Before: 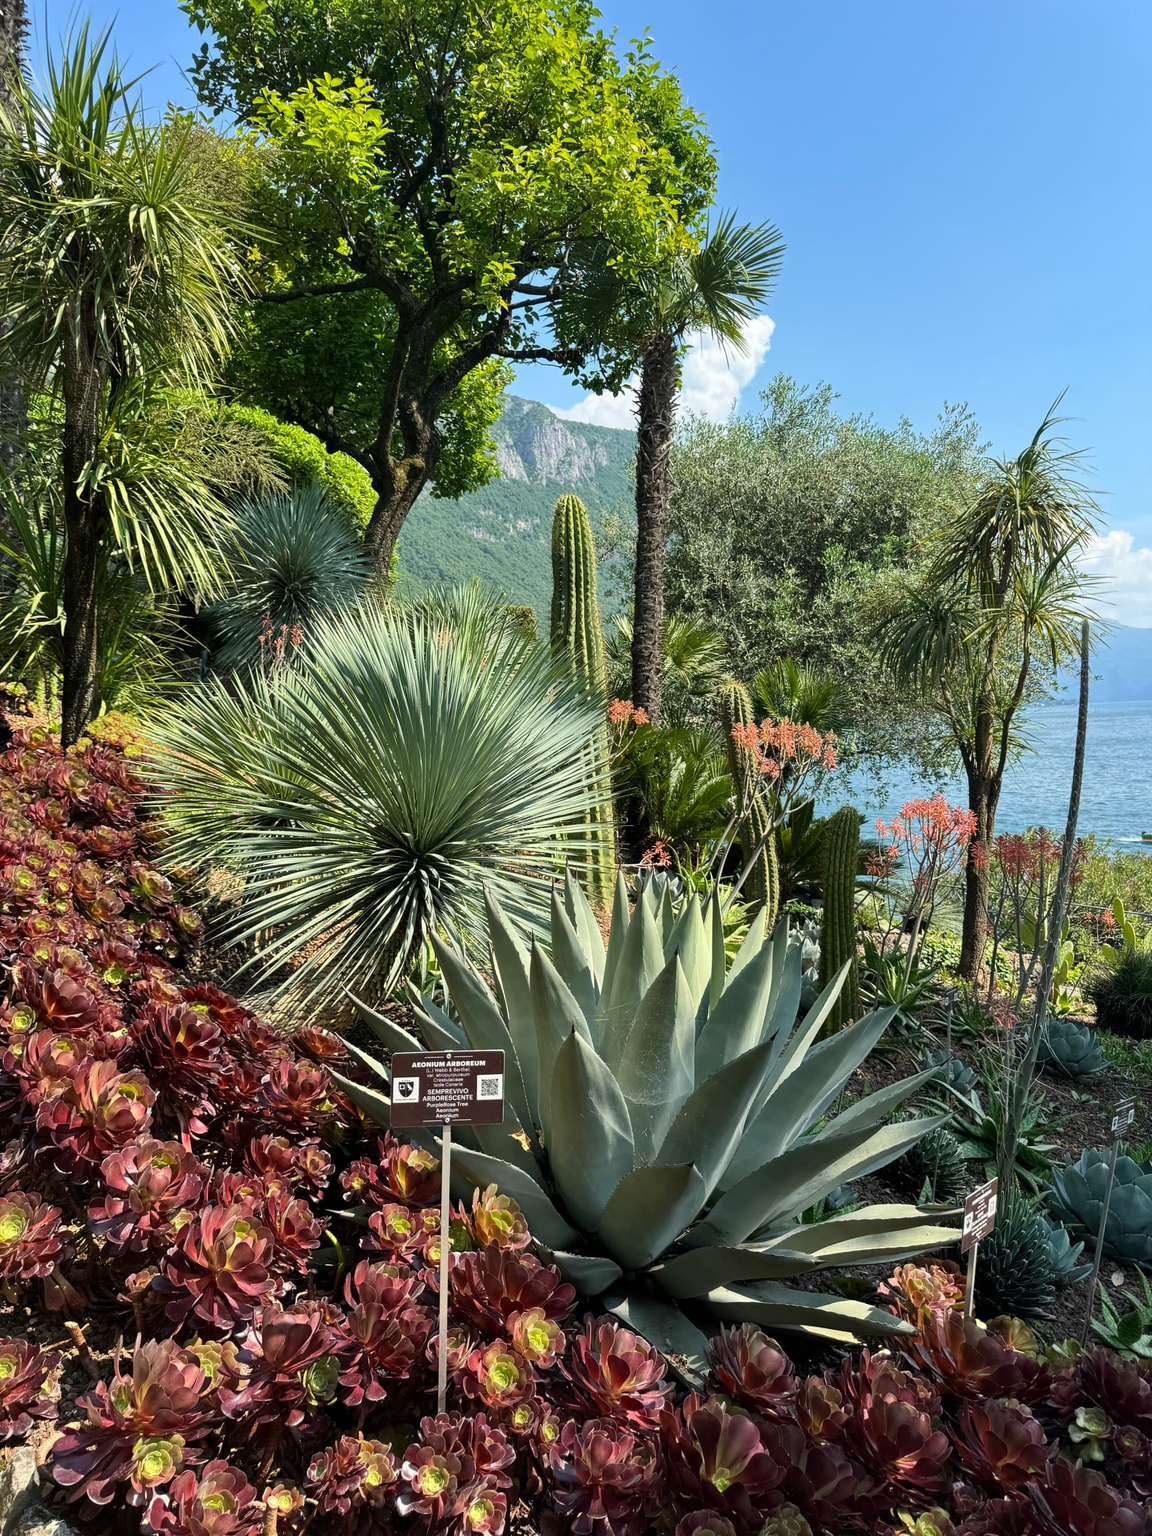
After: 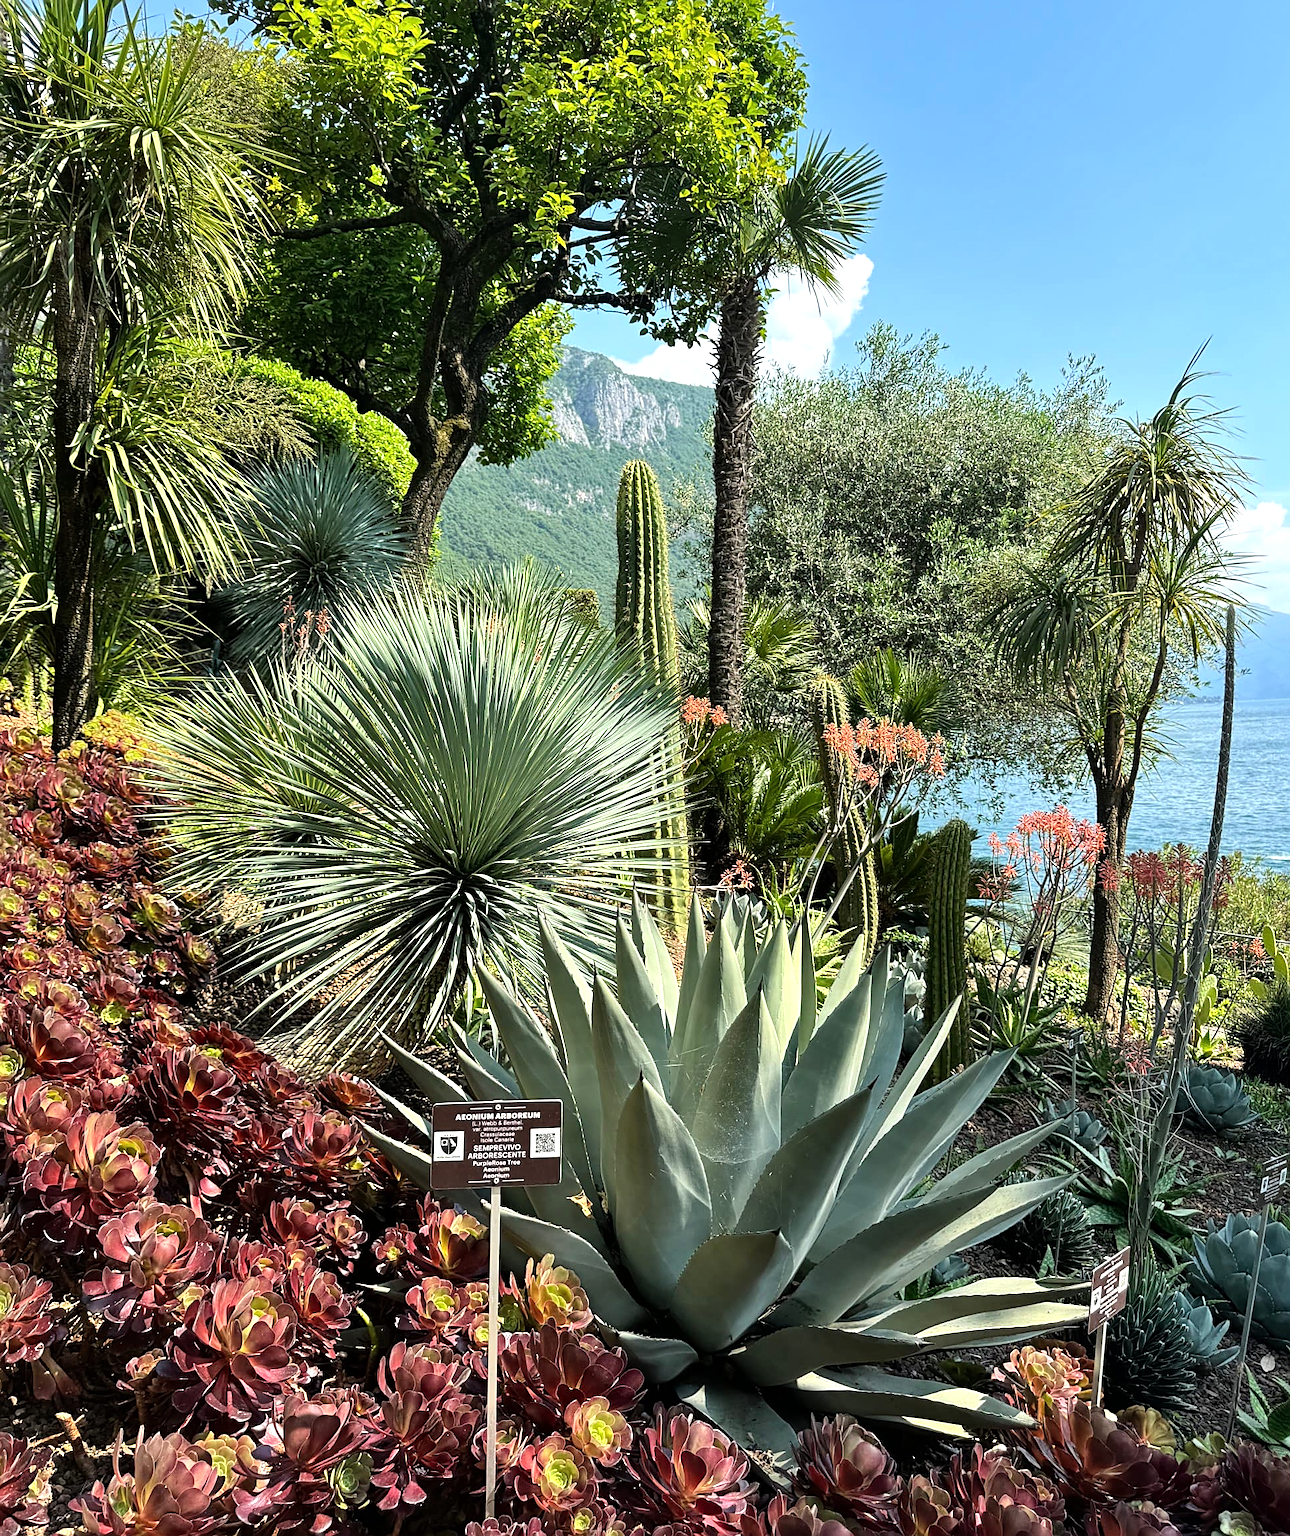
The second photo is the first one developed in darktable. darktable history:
crop: left 1.421%, top 6.173%, right 1.268%, bottom 6.915%
sharpen: on, module defaults
shadows and highlights: shadows 37.55, highlights -27.51, soften with gaussian
tone equalizer: -8 EV -0.429 EV, -7 EV -0.393 EV, -6 EV -0.35 EV, -5 EV -0.187 EV, -3 EV 0.213 EV, -2 EV 0.344 EV, -1 EV 0.379 EV, +0 EV 0.398 EV
